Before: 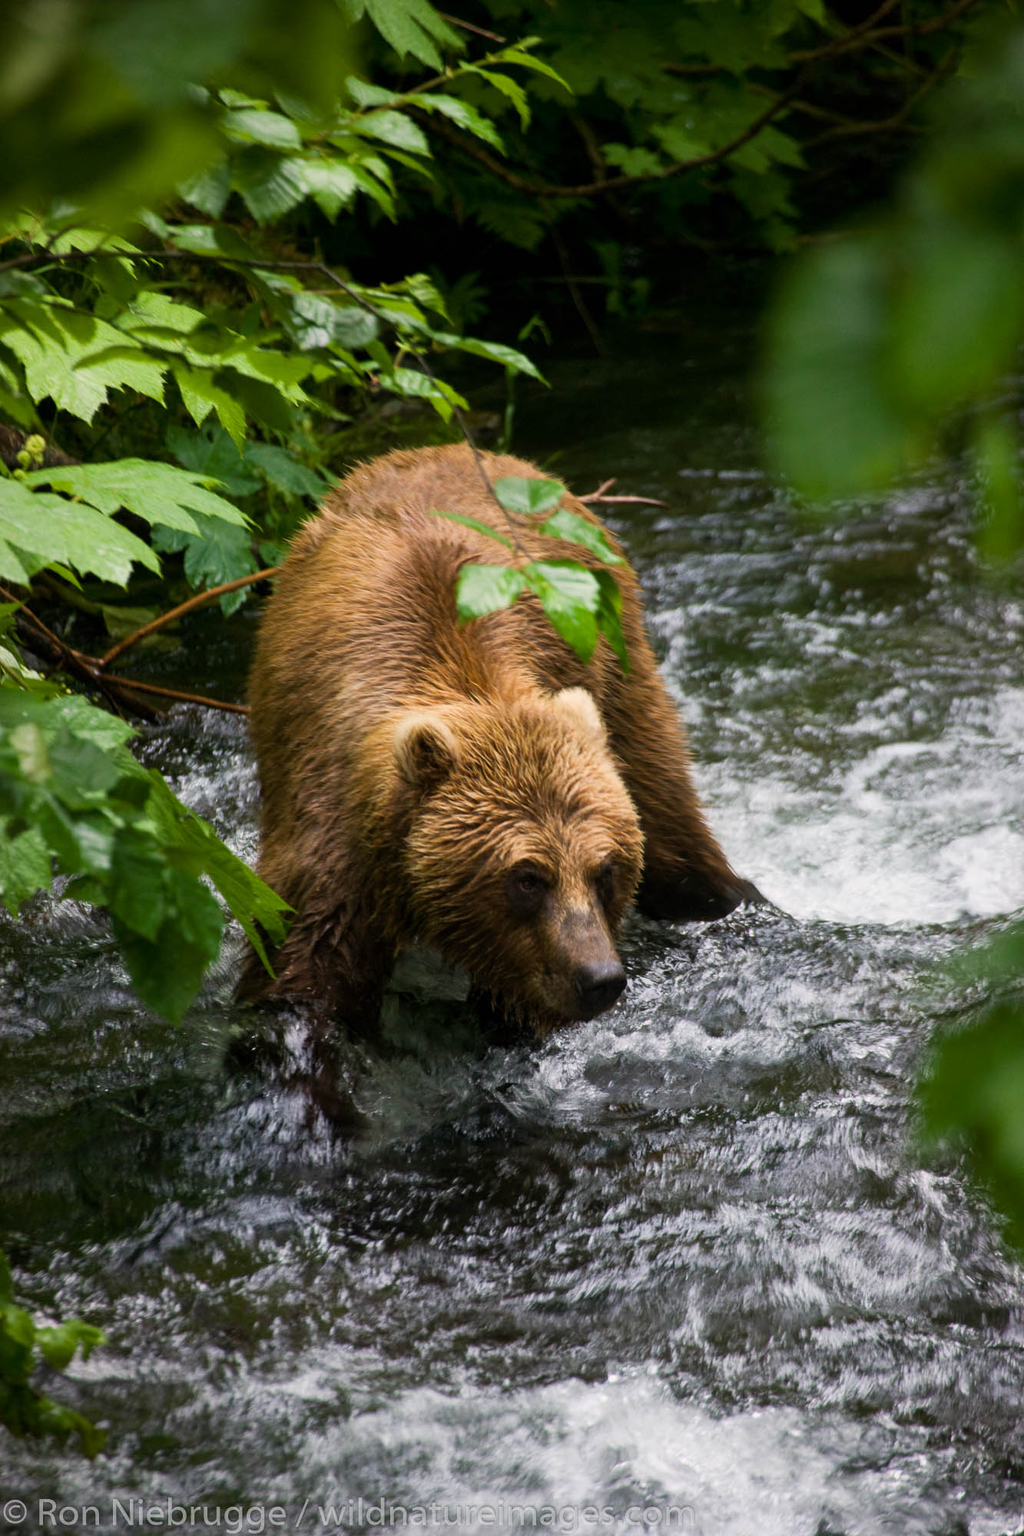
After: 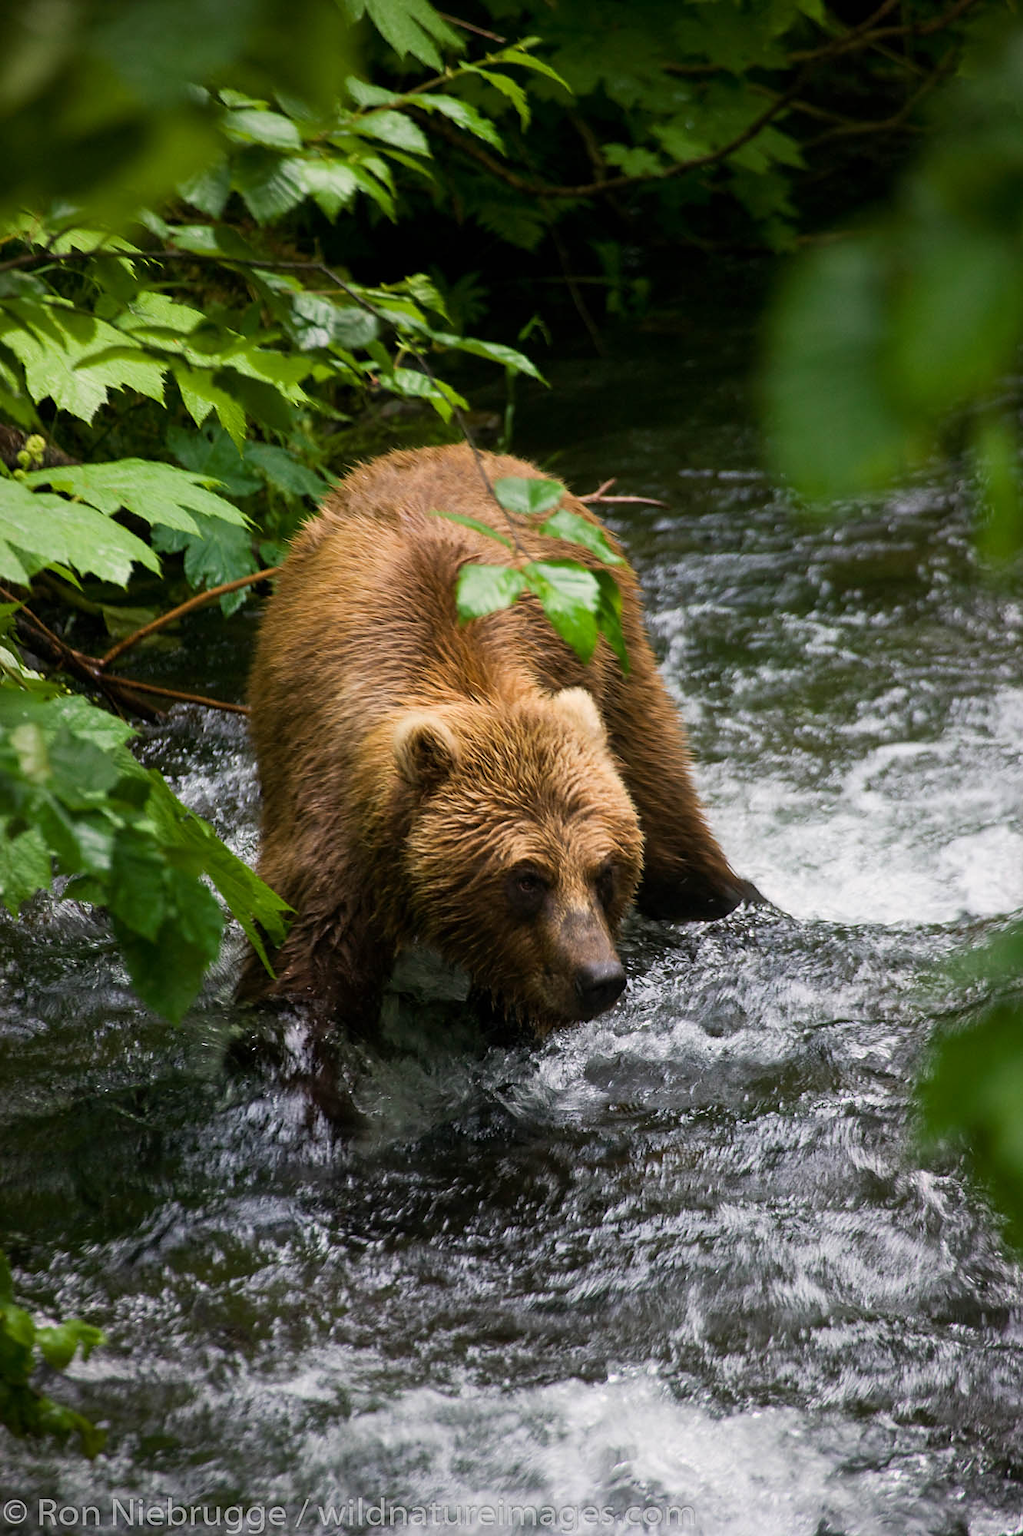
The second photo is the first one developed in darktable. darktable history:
sharpen: radius 1.477, amount 0.395, threshold 1.414
